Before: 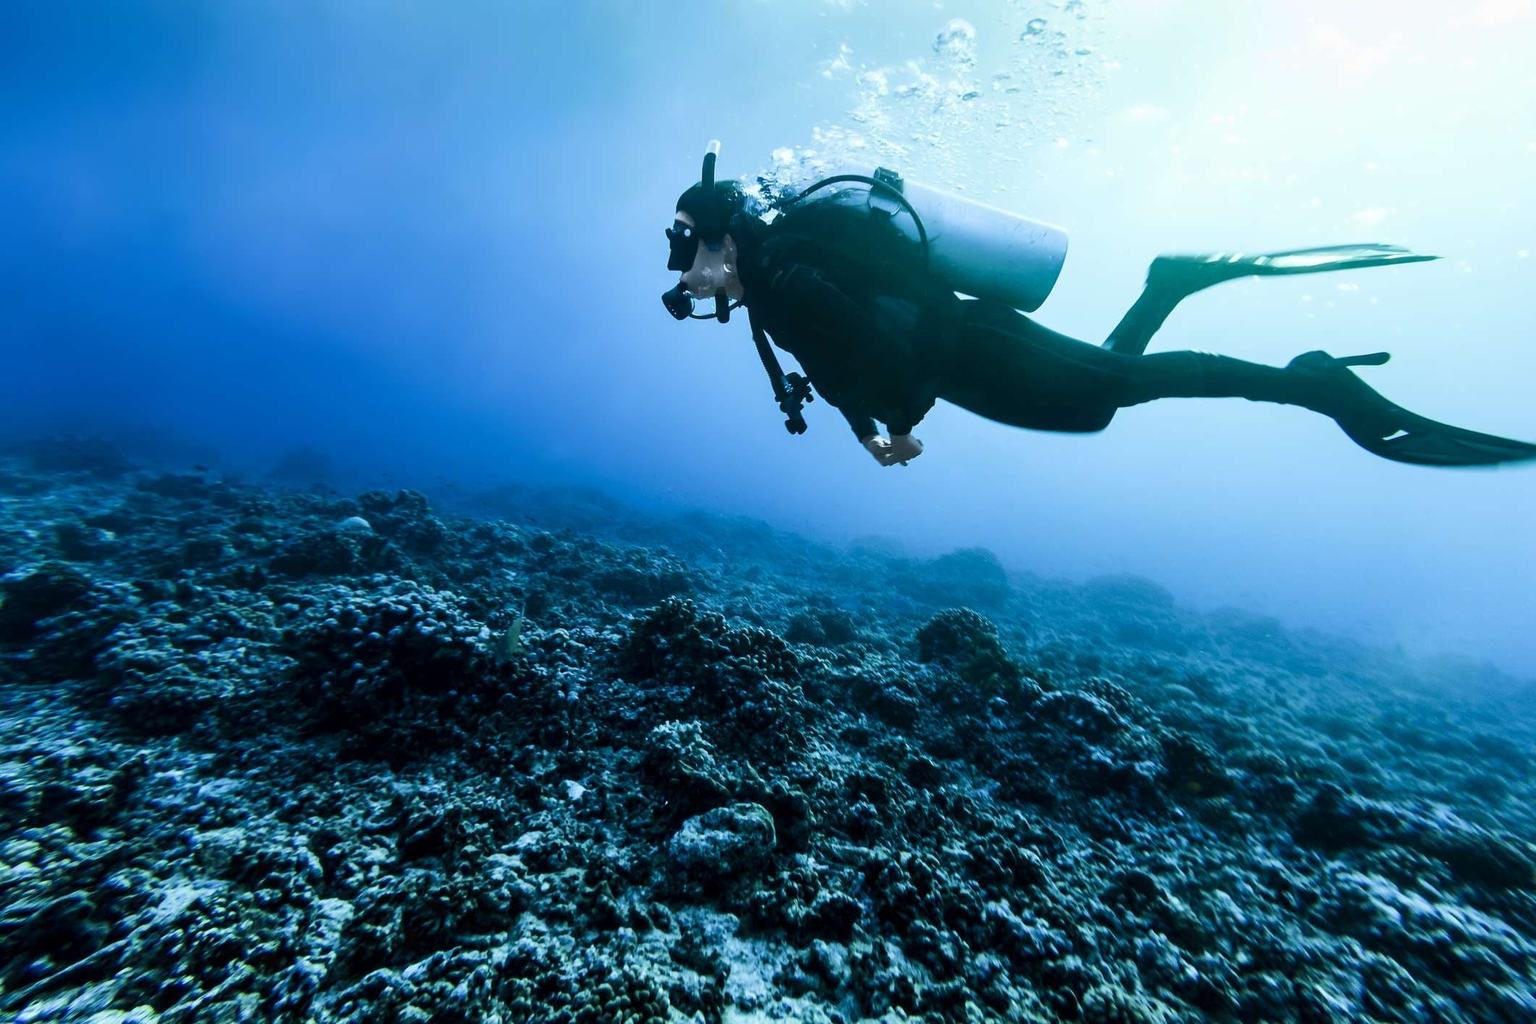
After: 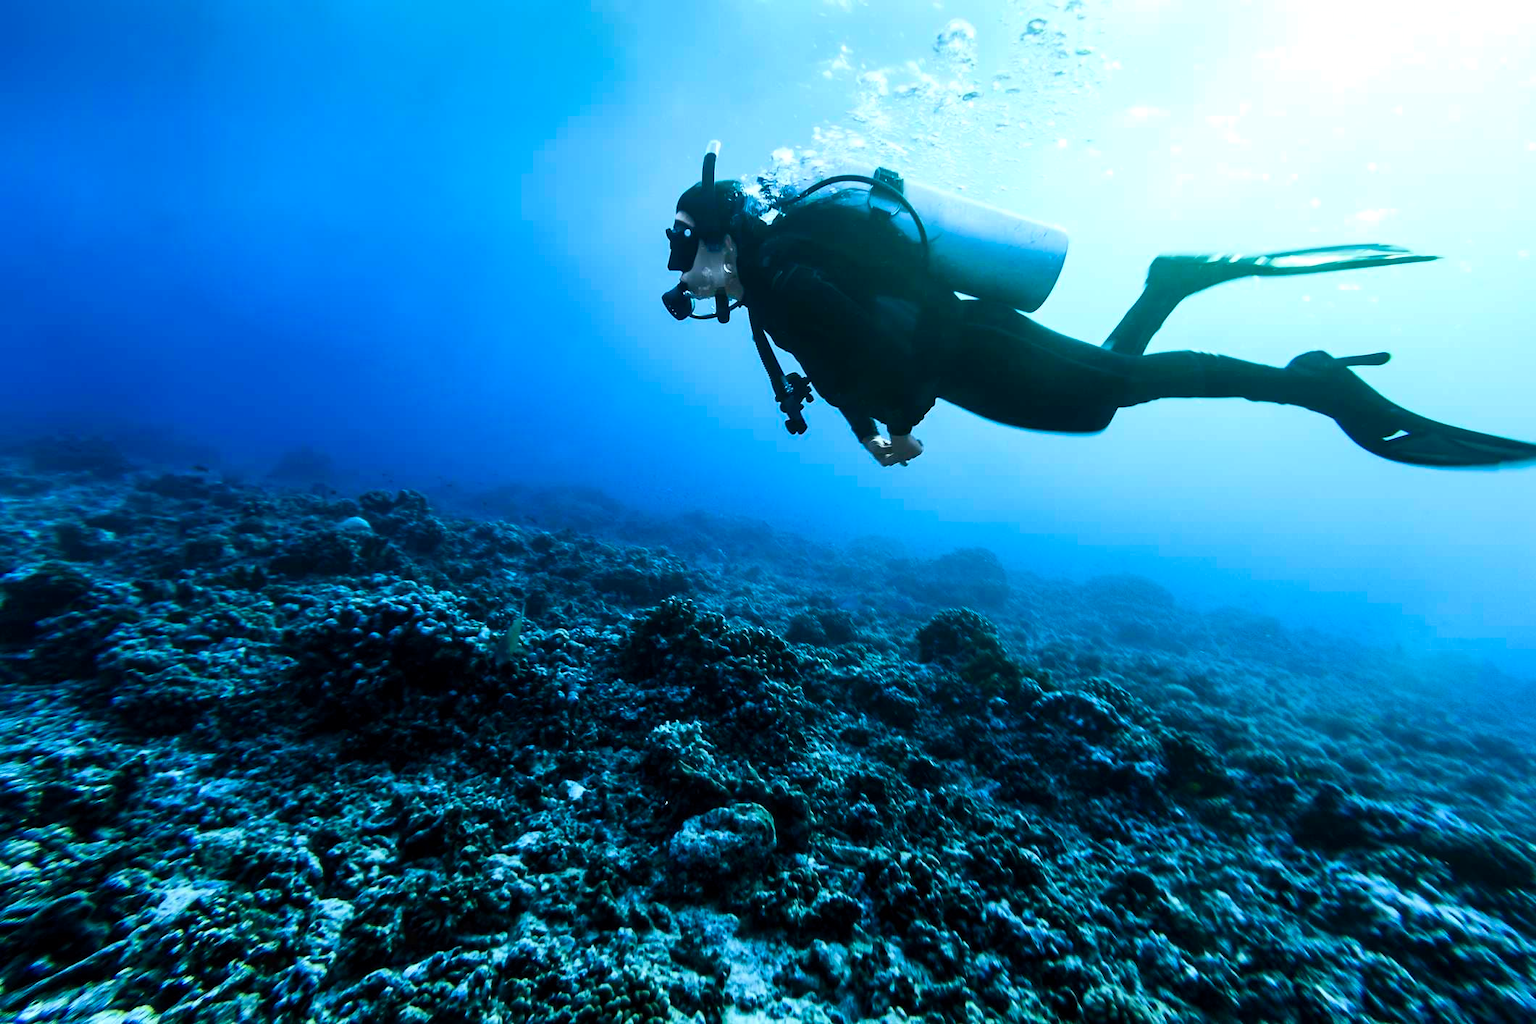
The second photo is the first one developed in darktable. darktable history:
color balance rgb: perceptual saturation grading › global saturation 30.418%, global vibrance 26.307%, contrast 6.921%
